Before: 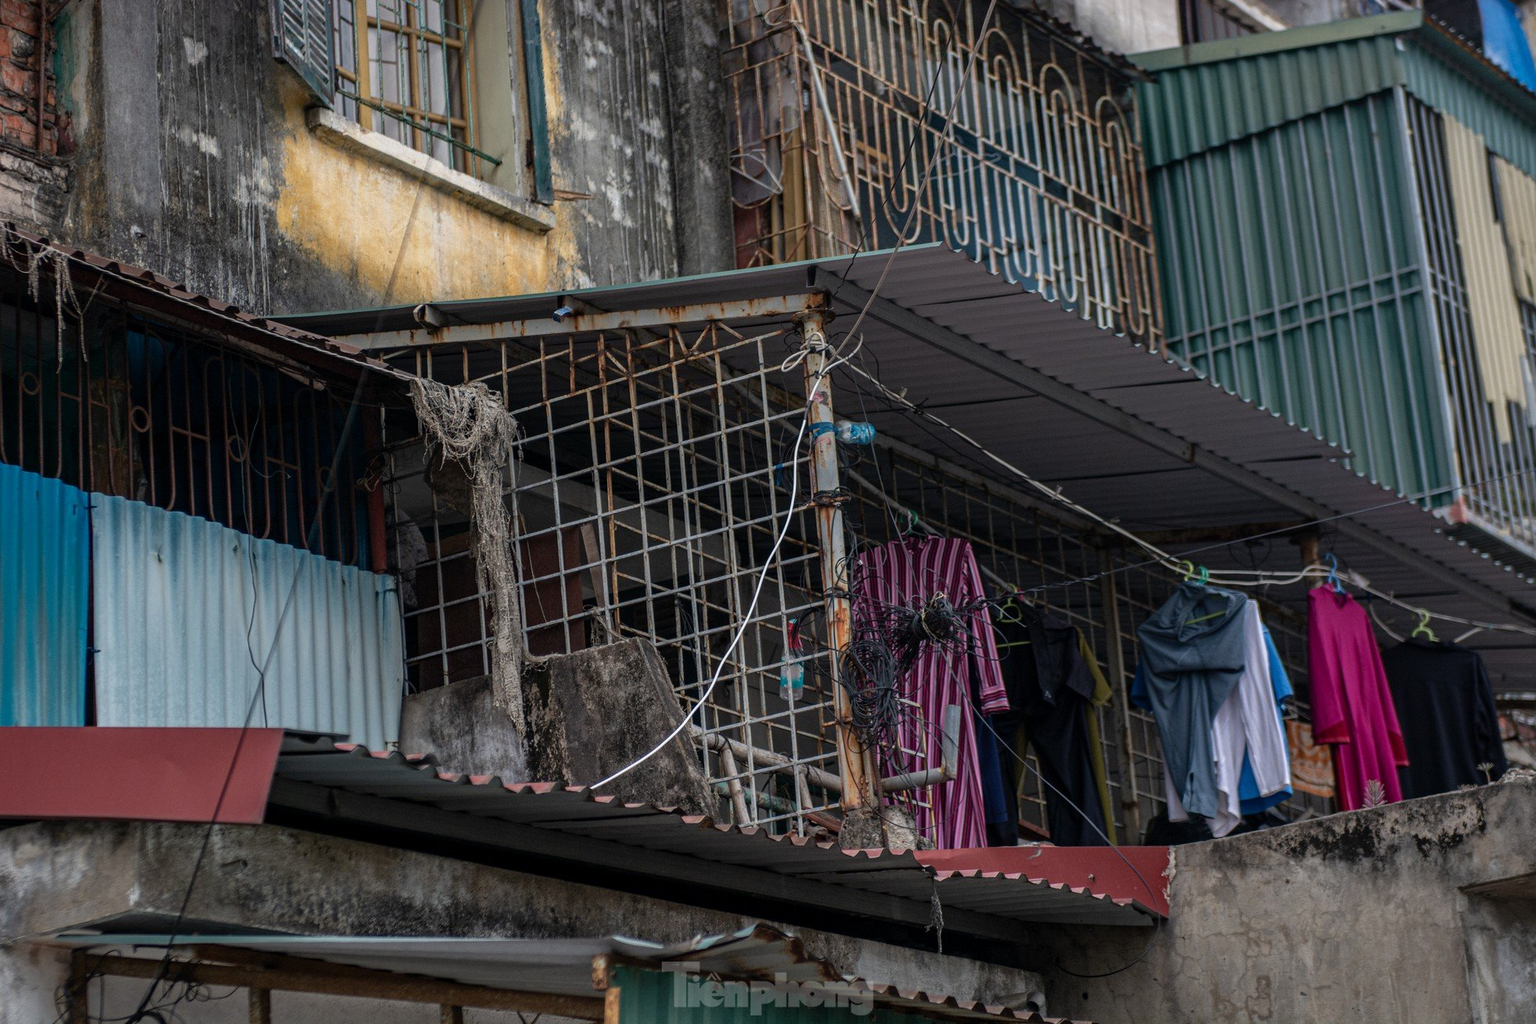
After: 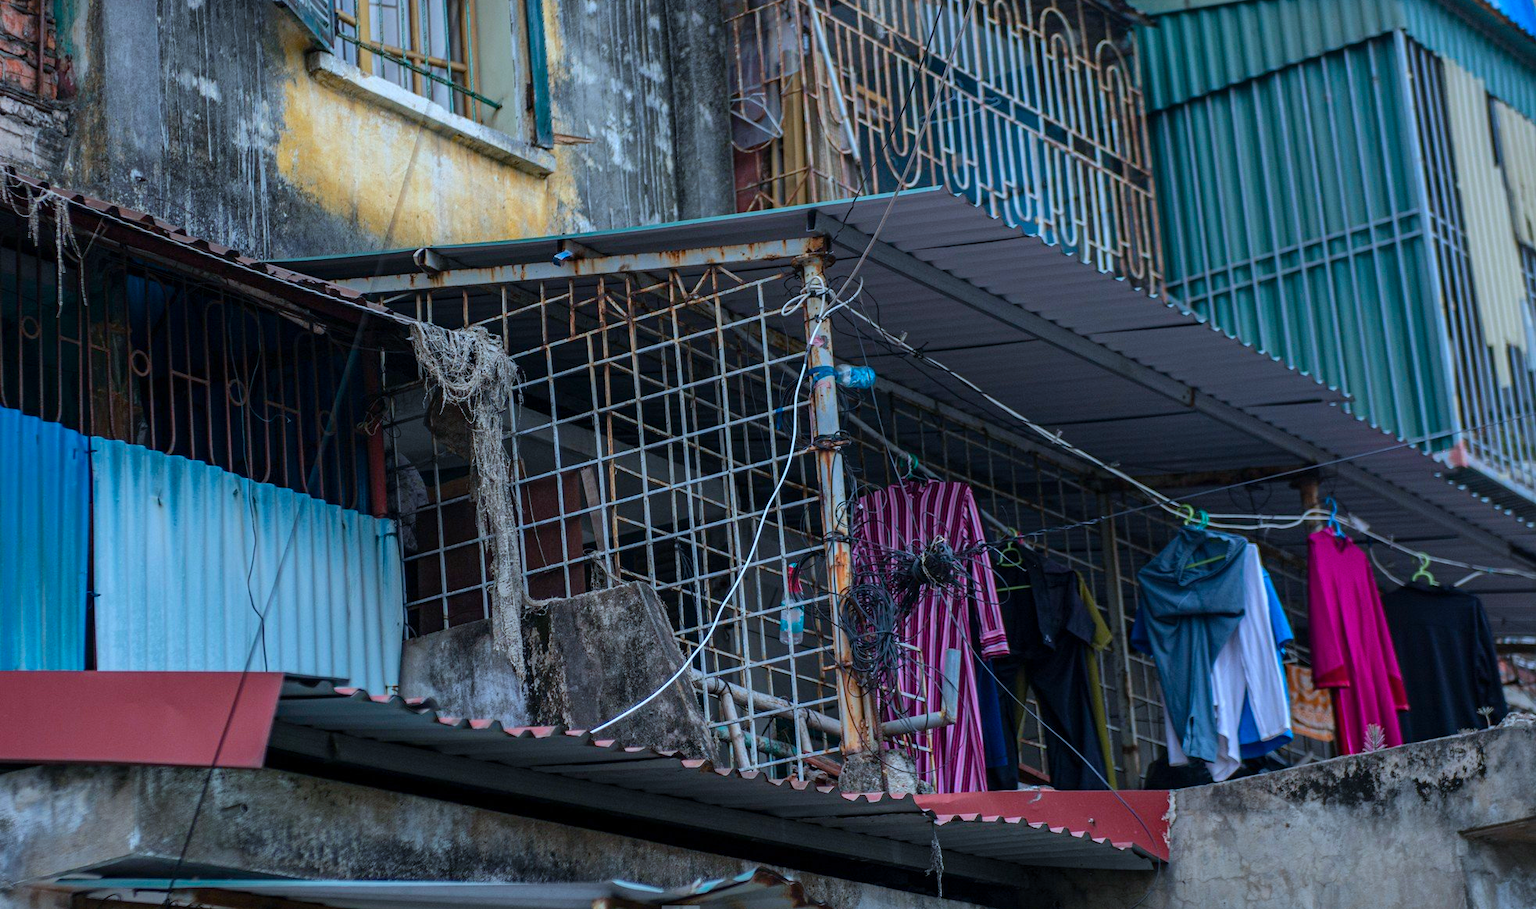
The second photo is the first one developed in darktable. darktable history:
color balance rgb: linear chroma grading › global chroma 3.014%, perceptual saturation grading › global saturation 14.898%, perceptual brilliance grading › mid-tones 10.252%, perceptual brilliance grading › shadows 15.799%, global vibrance 20%
crop and rotate: top 5.505%, bottom 5.672%
color calibration: illuminant as shot in camera, x 0.384, y 0.38, temperature 3960.5 K
